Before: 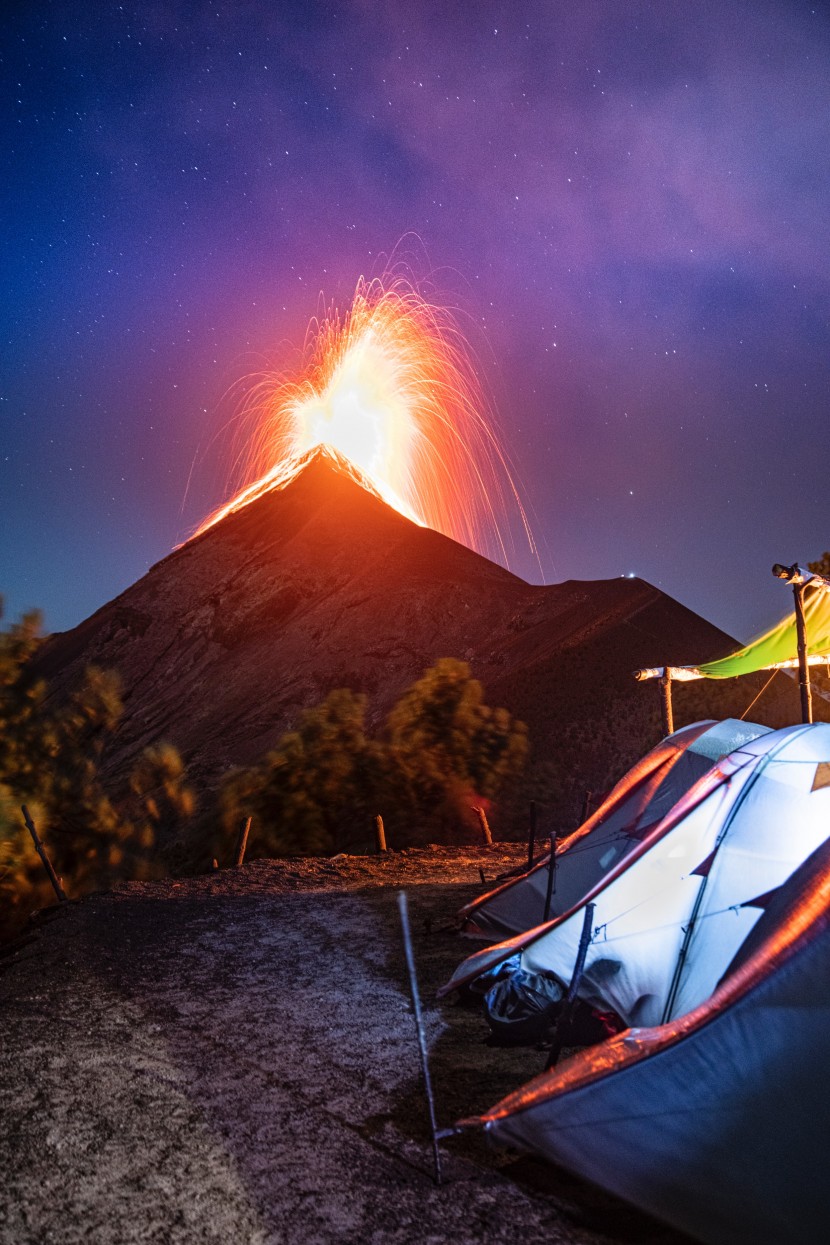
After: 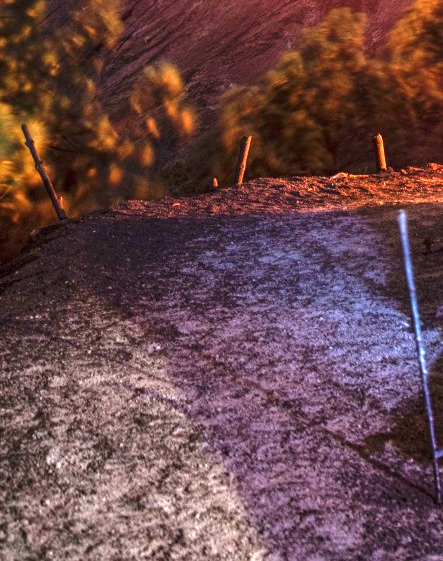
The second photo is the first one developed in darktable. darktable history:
exposure: black level correction 0, exposure 1.9 EV, compensate highlight preservation false
crop and rotate: top 54.778%, right 46.61%, bottom 0.159%
velvia: on, module defaults
